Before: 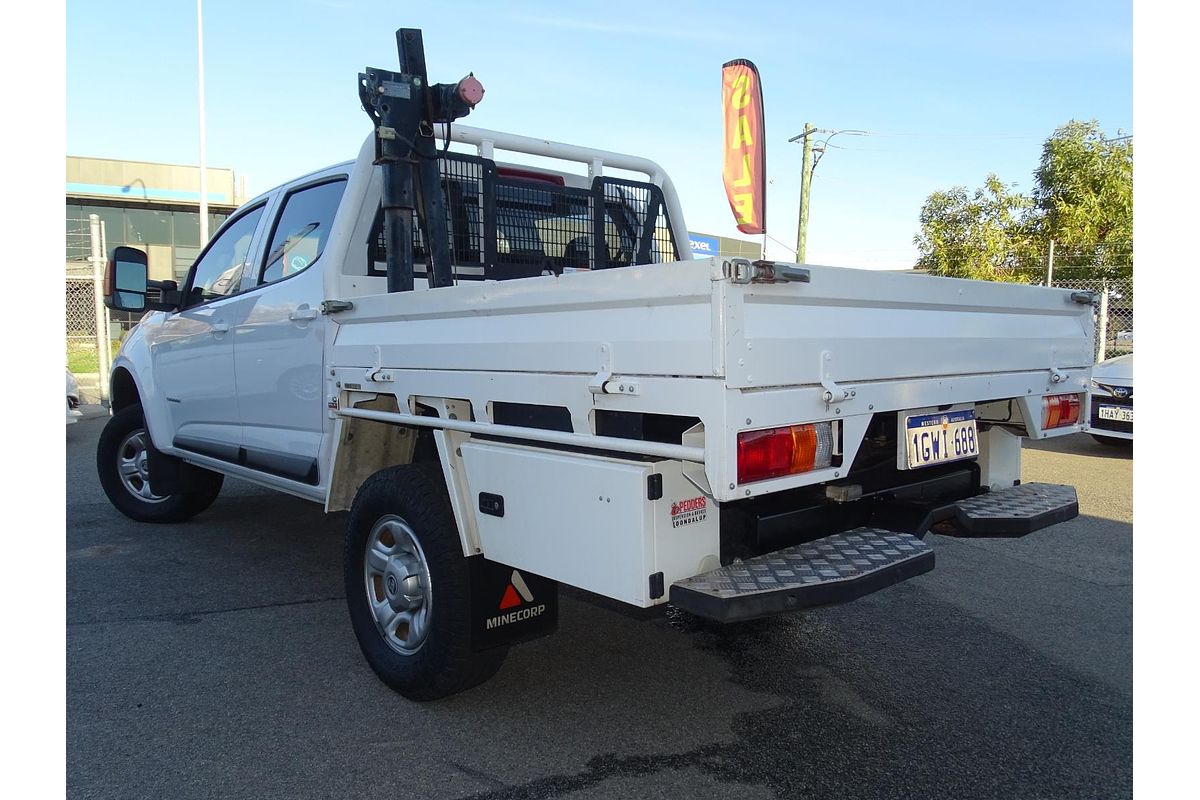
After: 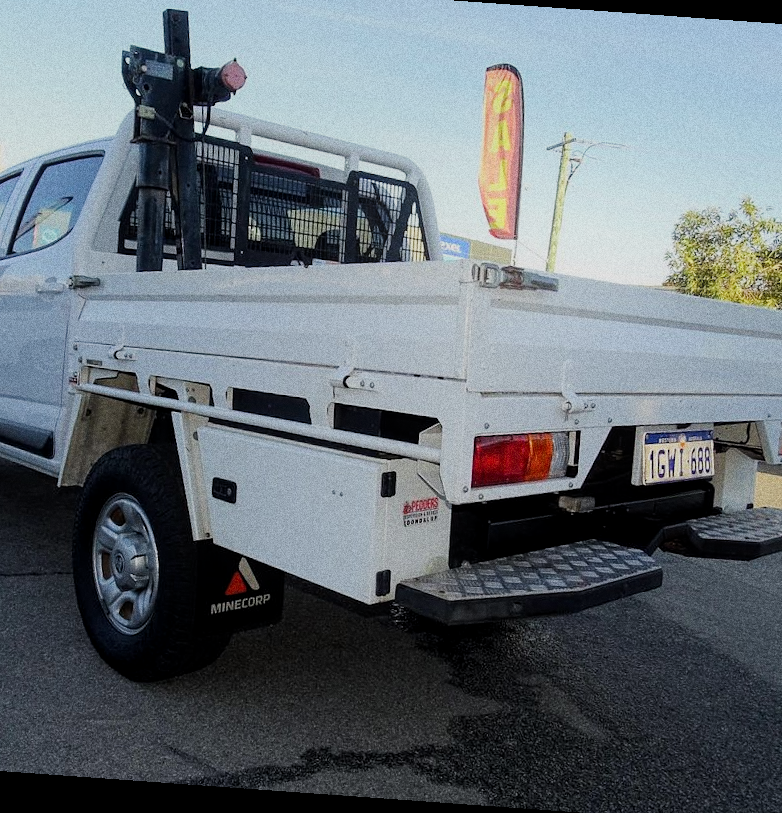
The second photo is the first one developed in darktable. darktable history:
tone curve: color space Lab, linked channels, preserve colors none
filmic rgb: black relative exposure -7.65 EV, white relative exposure 4.56 EV, hardness 3.61
bloom: size 16%, threshold 98%, strength 20%
grain: coarseness 0.09 ISO, strength 40%
crop and rotate: left 22.918%, top 5.629%, right 14.711%, bottom 2.247%
rotate and perspective: rotation 4.1°, automatic cropping off
local contrast: highlights 100%, shadows 100%, detail 120%, midtone range 0.2
